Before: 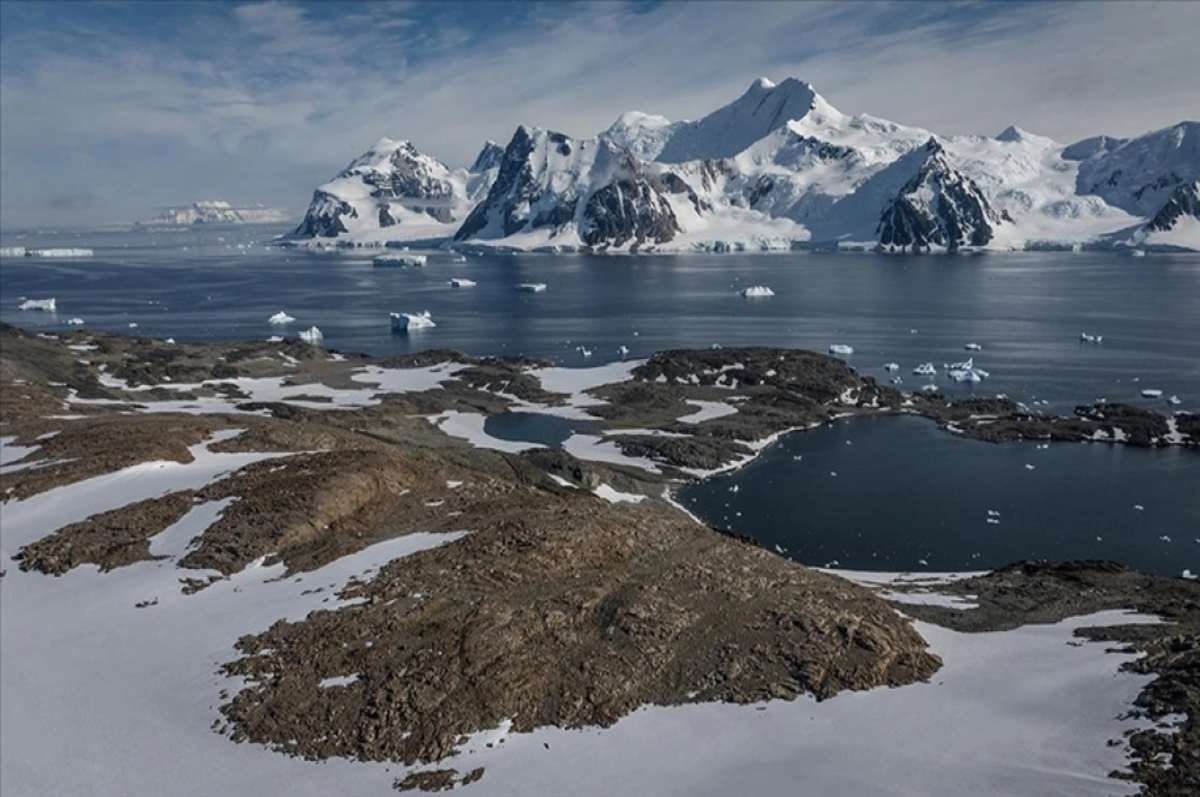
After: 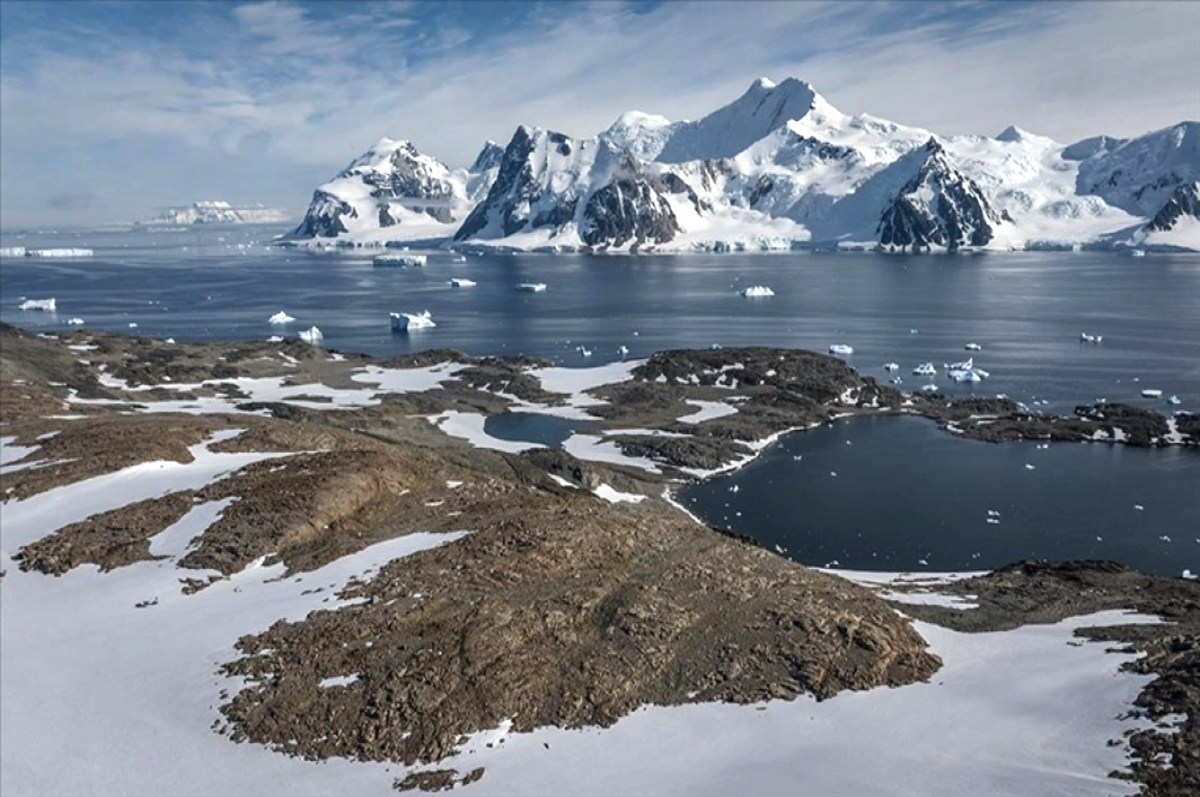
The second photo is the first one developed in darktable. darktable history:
exposure: exposure 0.661 EV, compensate highlight preservation false
